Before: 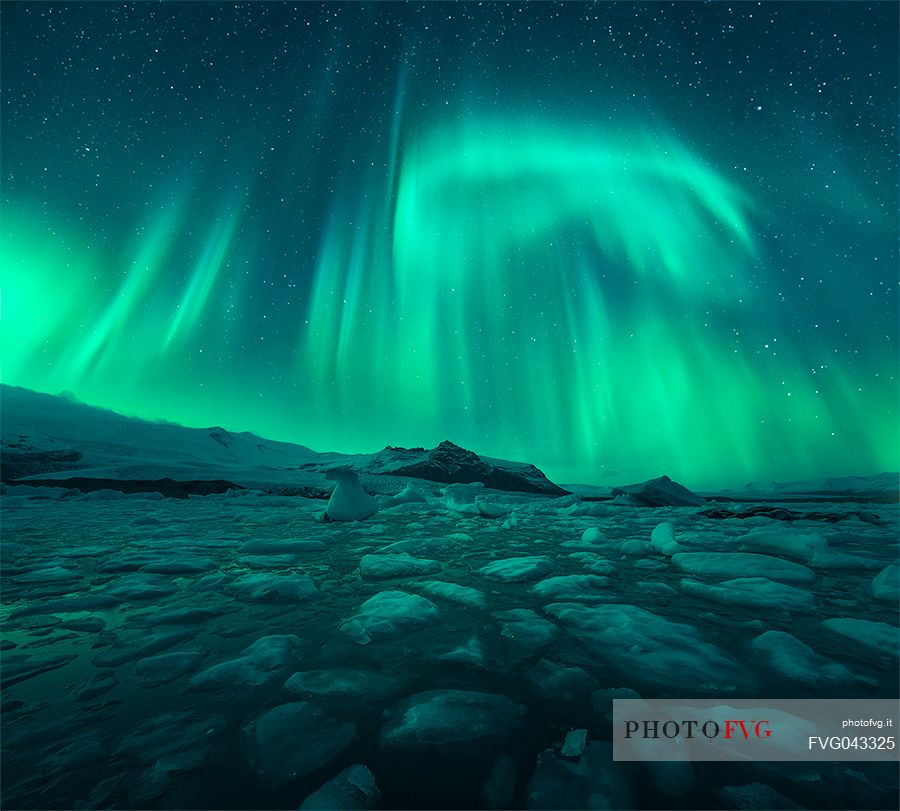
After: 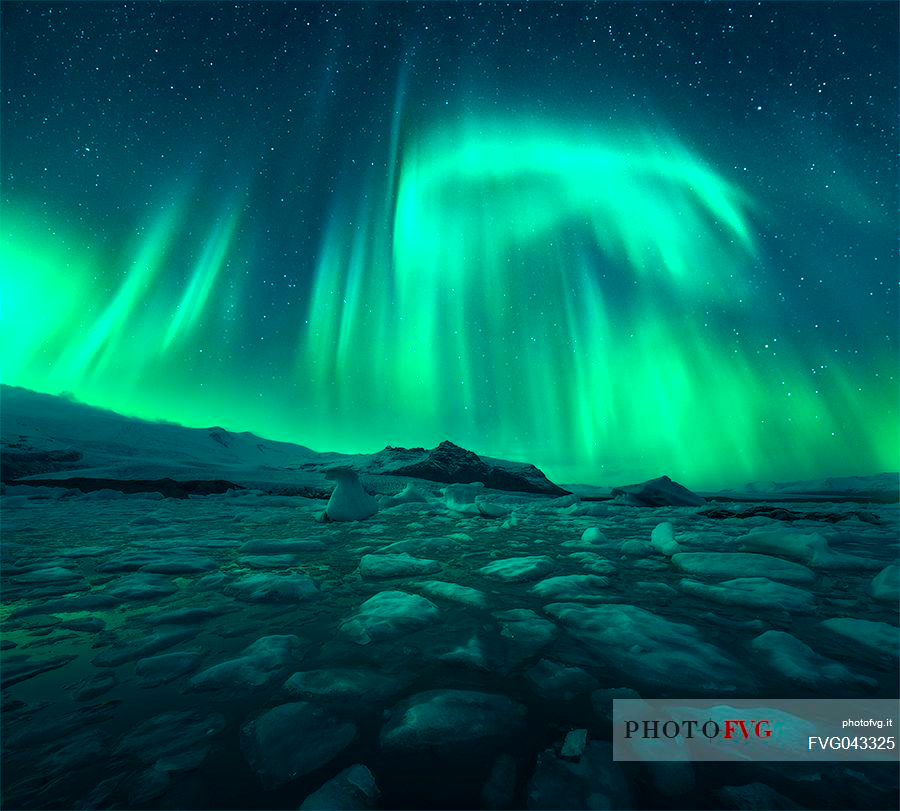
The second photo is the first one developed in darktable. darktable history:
color balance rgb: linear chroma grading › global chroma 15.302%, perceptual saturation grading › global saturation 45.979%, perceptual saturation grading › highlights -50.206%, perceptual saturation grading › shadows 31.164%, perceptual brilliance grading › global brilliance 15.752%, perceptual brilliance grading › shadows -35.141%, global vibrance 20%
